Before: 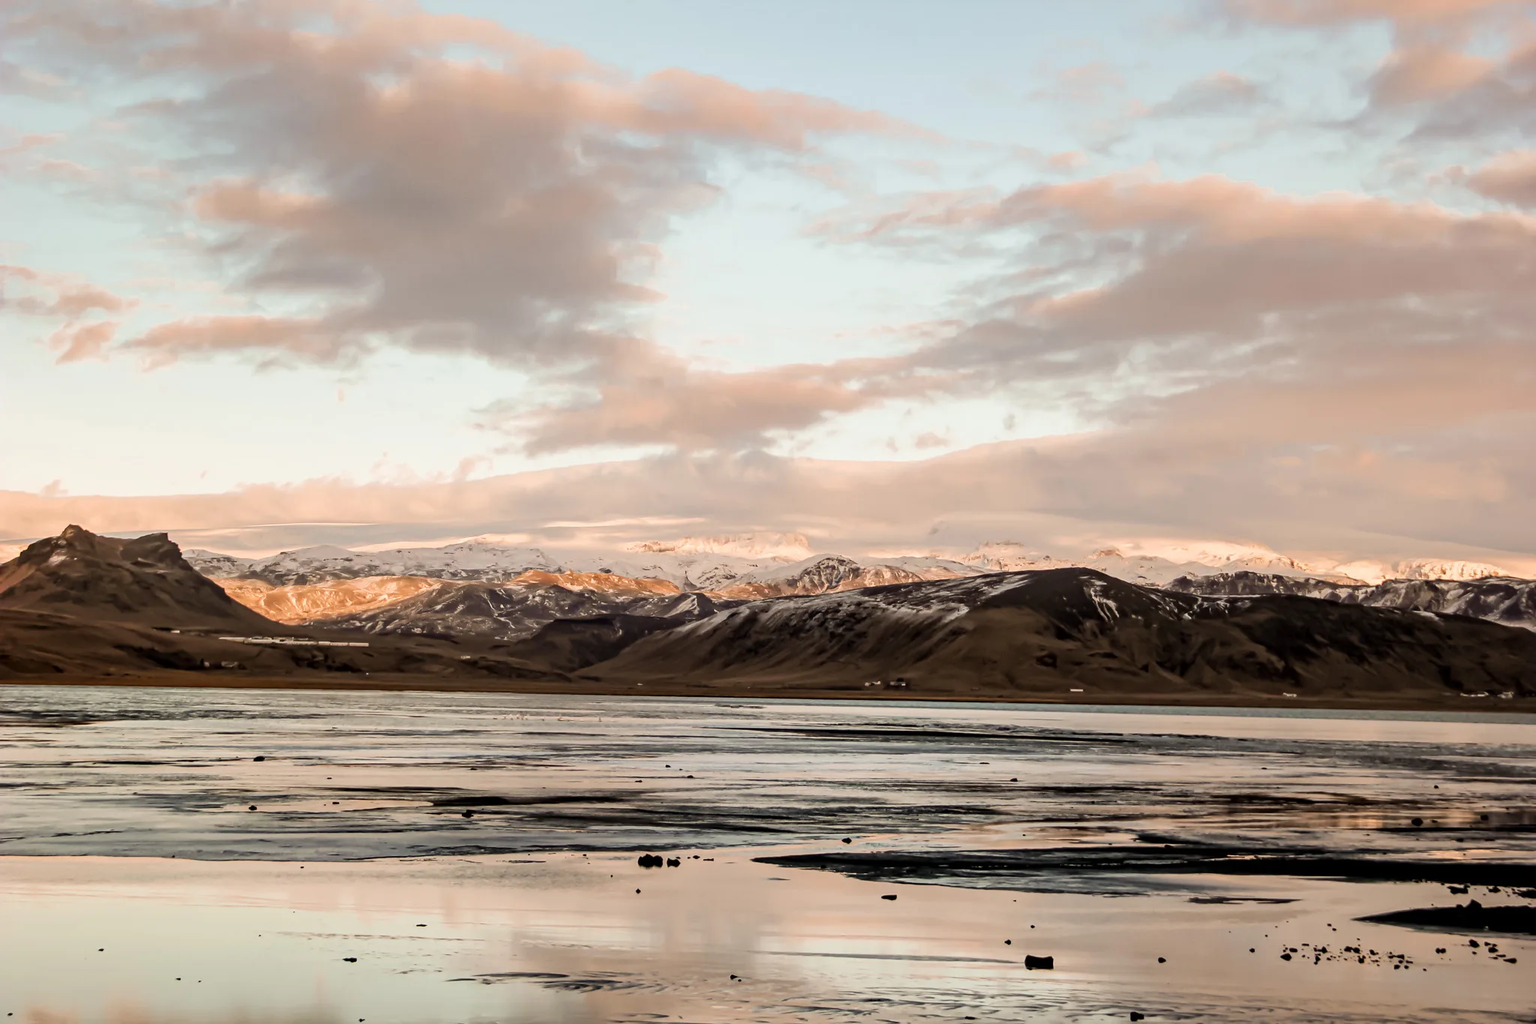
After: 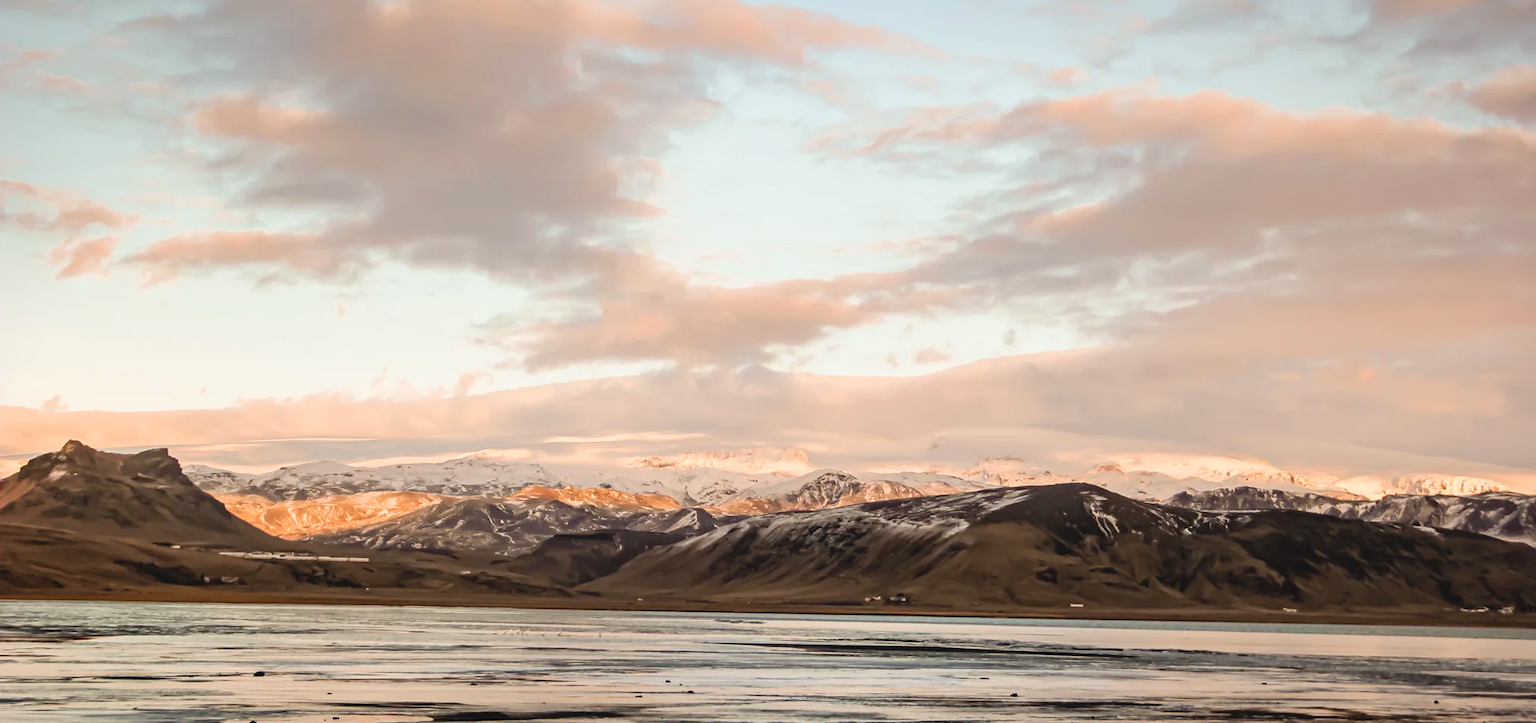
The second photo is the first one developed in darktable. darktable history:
exposure: exposure 0.217 EV, compensate highlight preservation false
vignetting: fall-off start 97.52%, fall-off radius 100%, brightness -0.574, saturation 0, center (-0.027, 0.404), width/height ratio 1.368, unbound false
contrast brightness saturation: contrast -0.1, brightness 0.05, saturation 0.08
crop and rotate: top 8.293%, bottom 20.996%
